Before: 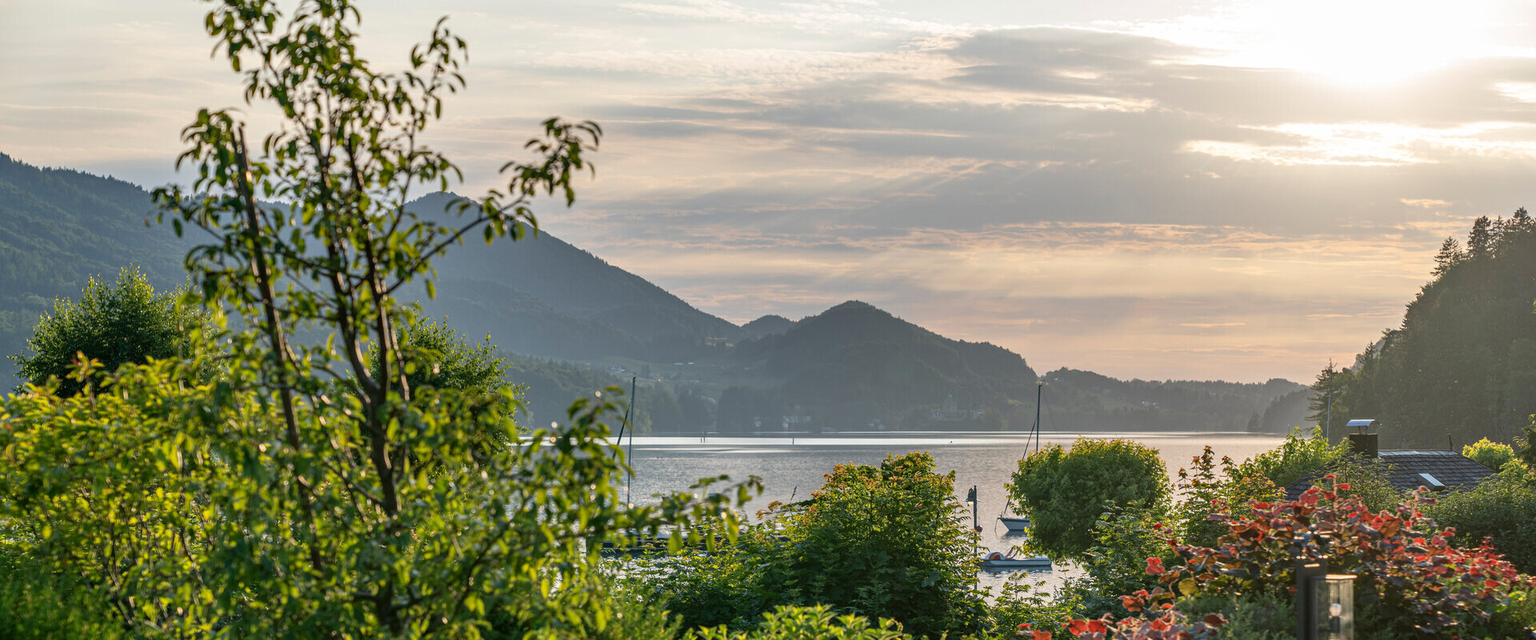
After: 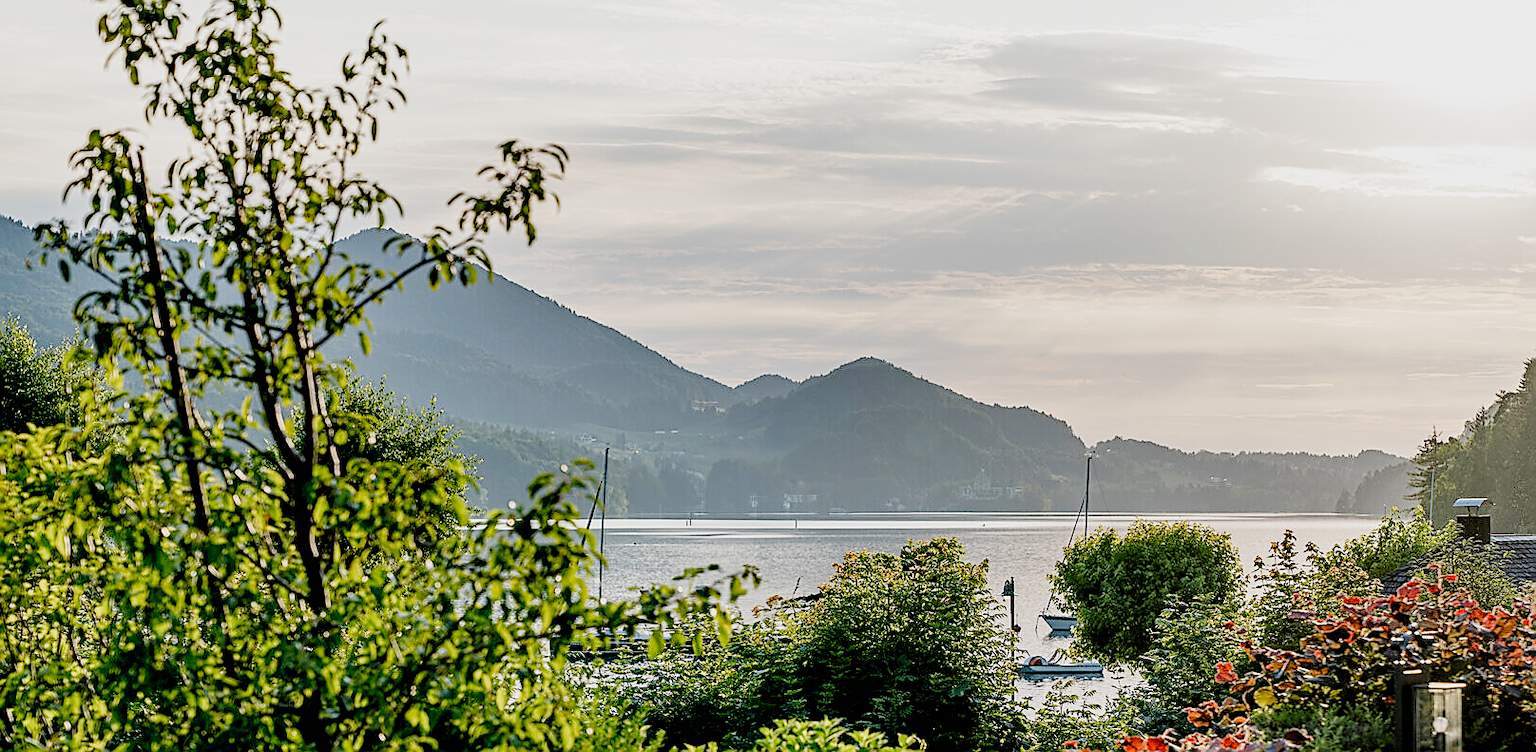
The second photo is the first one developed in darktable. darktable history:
sharpen: radius 1.4, amount 1.25, threshold 0.7
filmic rgb: black relative exposure -2.85 EV, white relative exposure 4.56 EV, hardness 1.77, contrast 1.25, preserve chrominance no, color science v5 (2021)
crop: left 8.026%, right 7.374%
exposure: exposure 0.669 EV, compensate highlight preservation false
